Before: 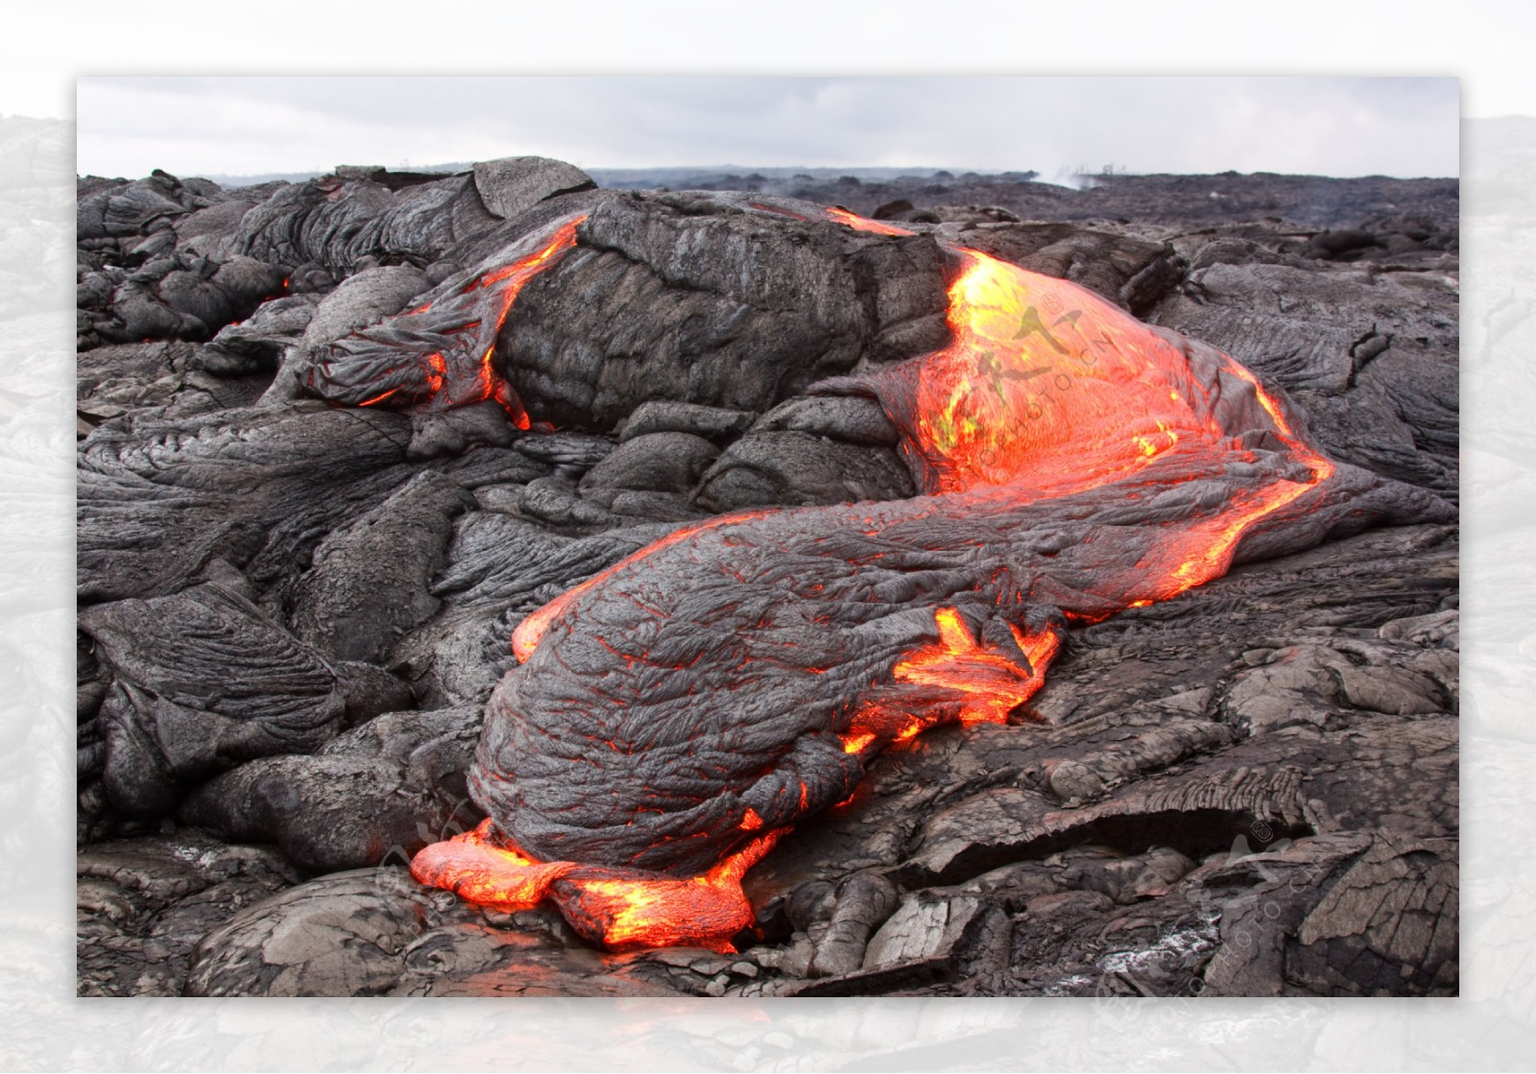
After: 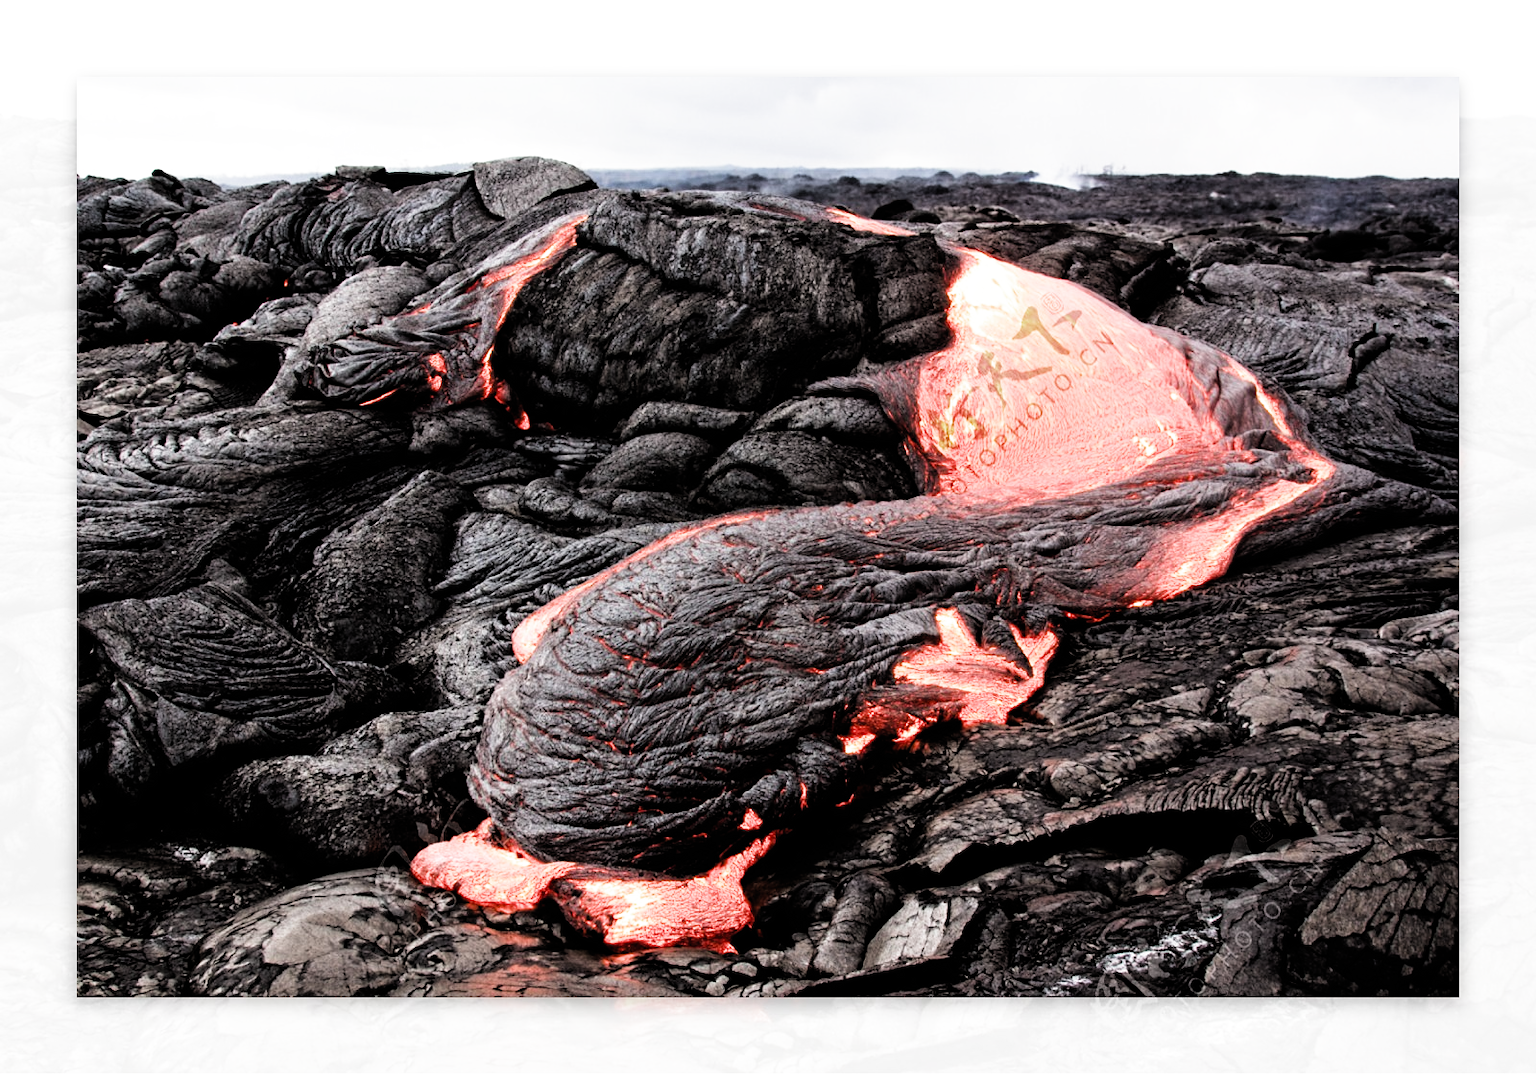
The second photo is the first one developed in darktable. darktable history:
filmic rgb: black relative exposure -3.79 EV, white relative exposure 2.41 EV, dynamic range scaling -49.94%, hardness 3.43, latitude 29.36%, contrast 1.784, add noise in highlights 0.099, color science v4 (2020), type of noise poissonian
sharpen: amount 0.202
